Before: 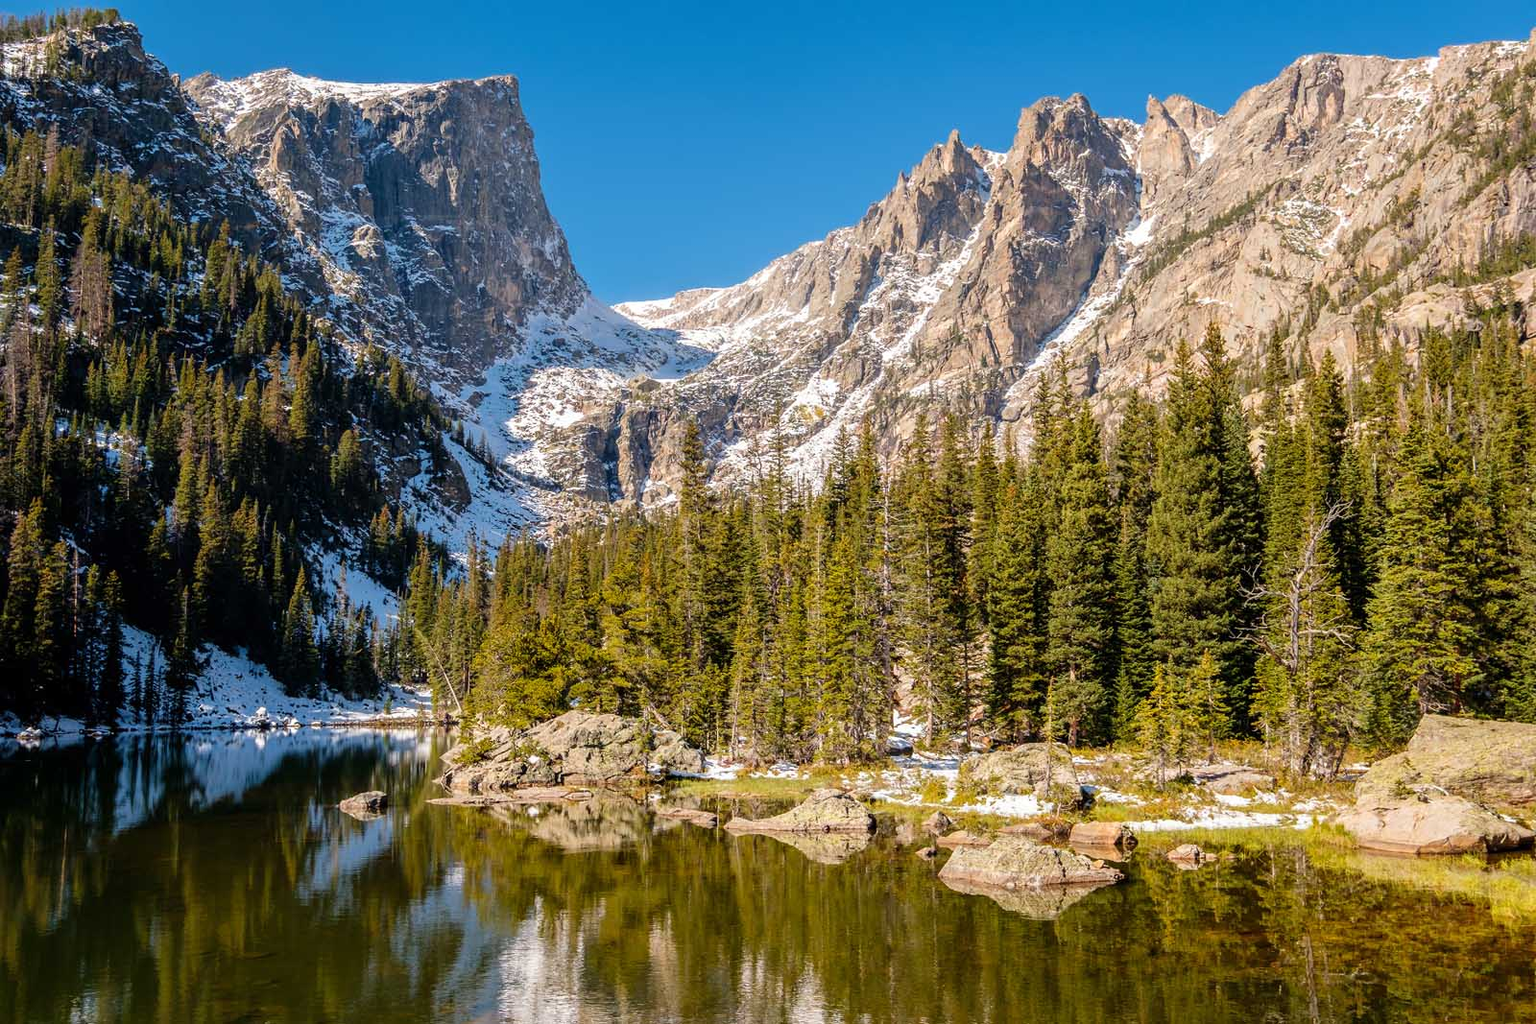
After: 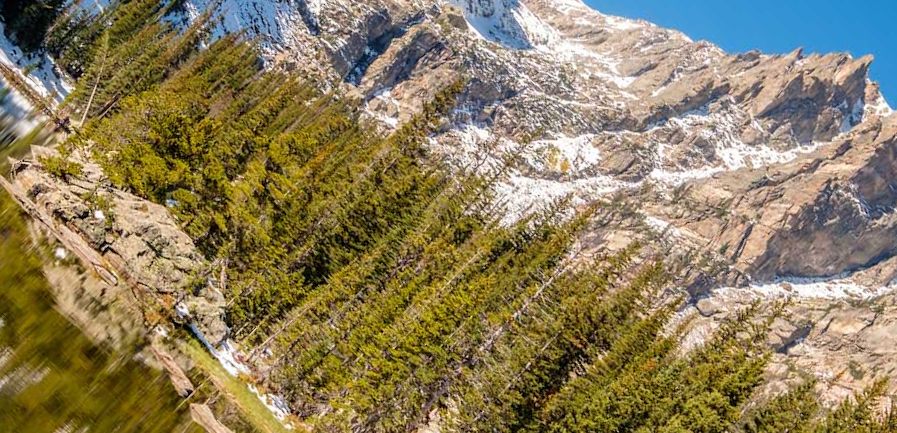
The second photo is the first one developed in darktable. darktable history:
crop and rotate: angle -44.57°, top 16.564%, right 0.981%, bottom 11.704%
